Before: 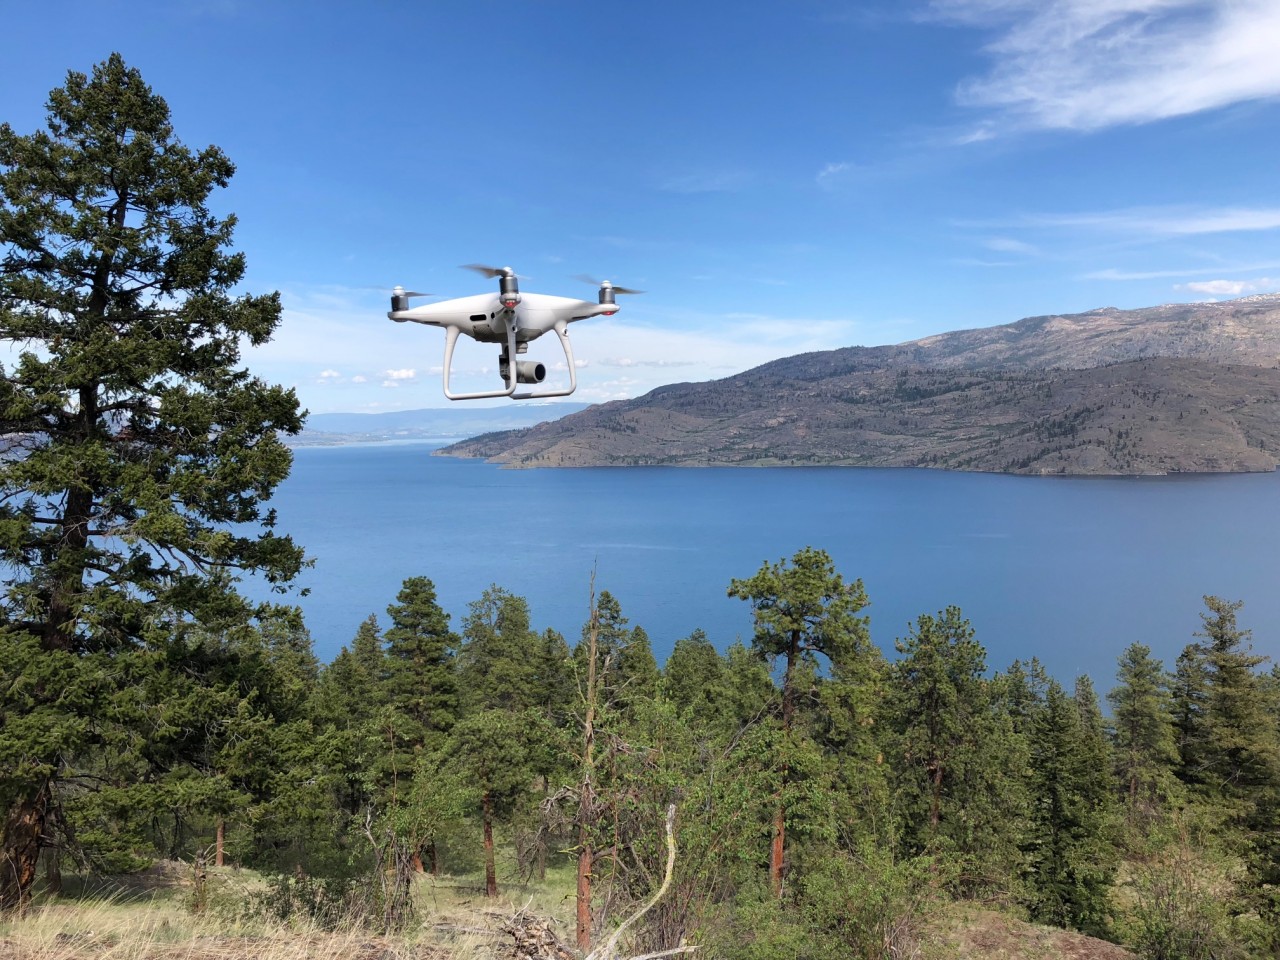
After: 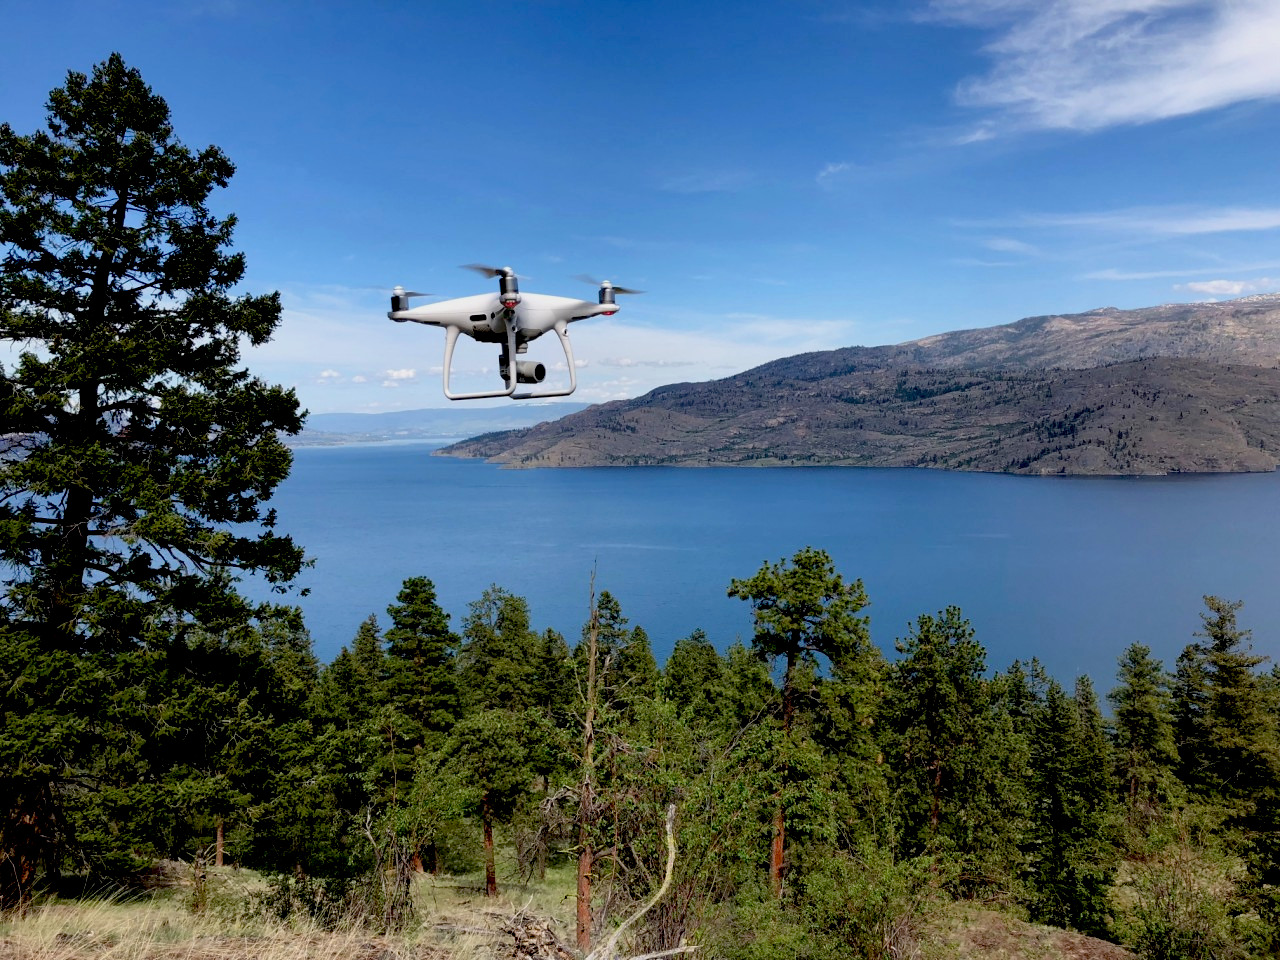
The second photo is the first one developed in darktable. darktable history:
exposure: black level correction 0.045, exposure -0.233 EV, compensate highlight preservation false
